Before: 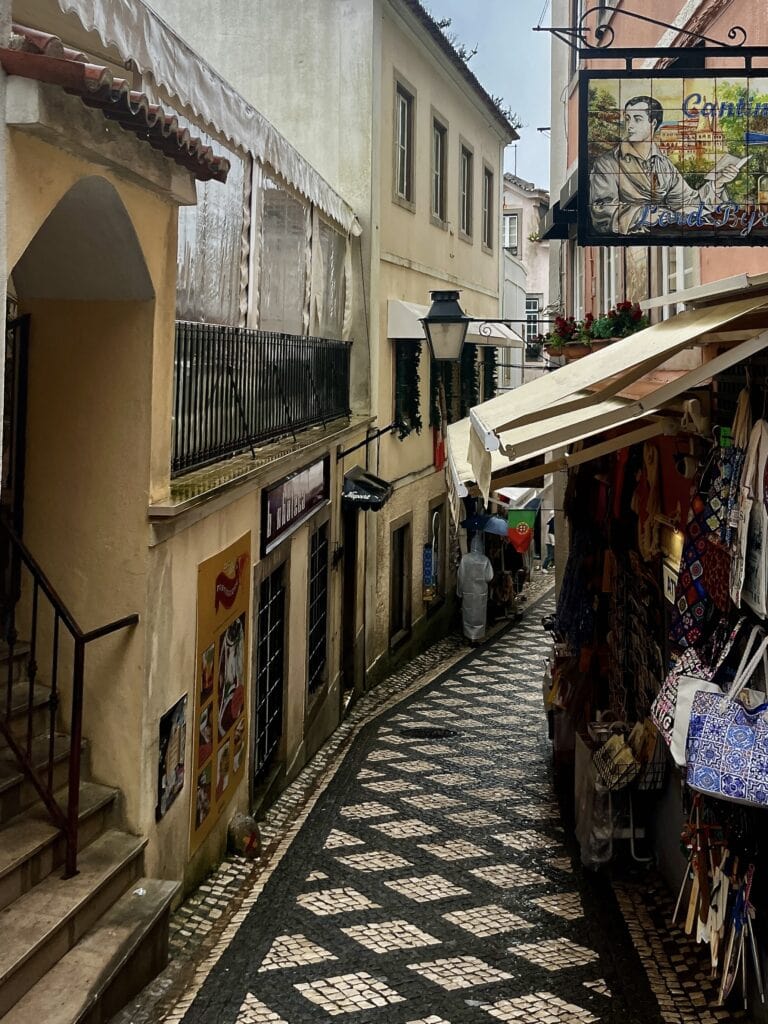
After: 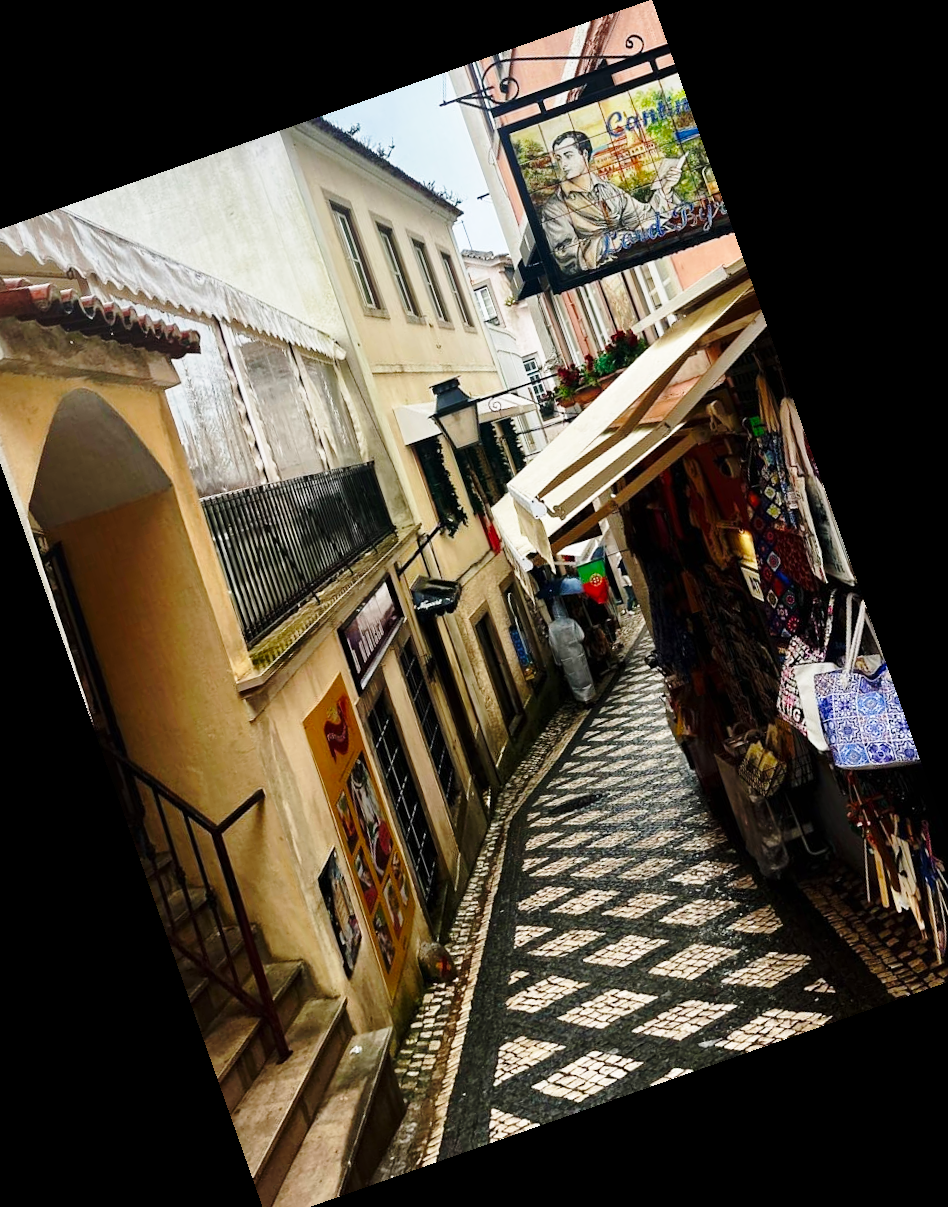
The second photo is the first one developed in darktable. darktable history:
crop and rotate: angle 19.43°, left 6.812%, right 4.125%, bottom 1.087%
base curve: curves: ch0 [(0, 0) (0.028, 0.03) (0.121, 0.232) (0.46, 0.748) (0.859, 0.968) (1, 1)], preserve colors none
